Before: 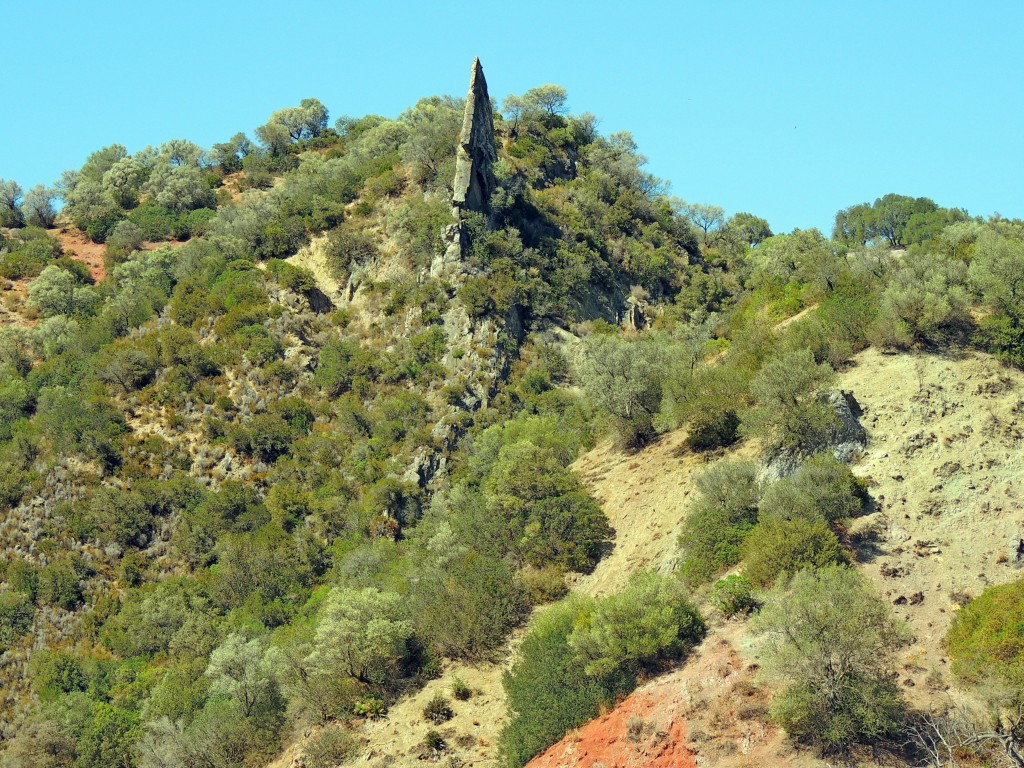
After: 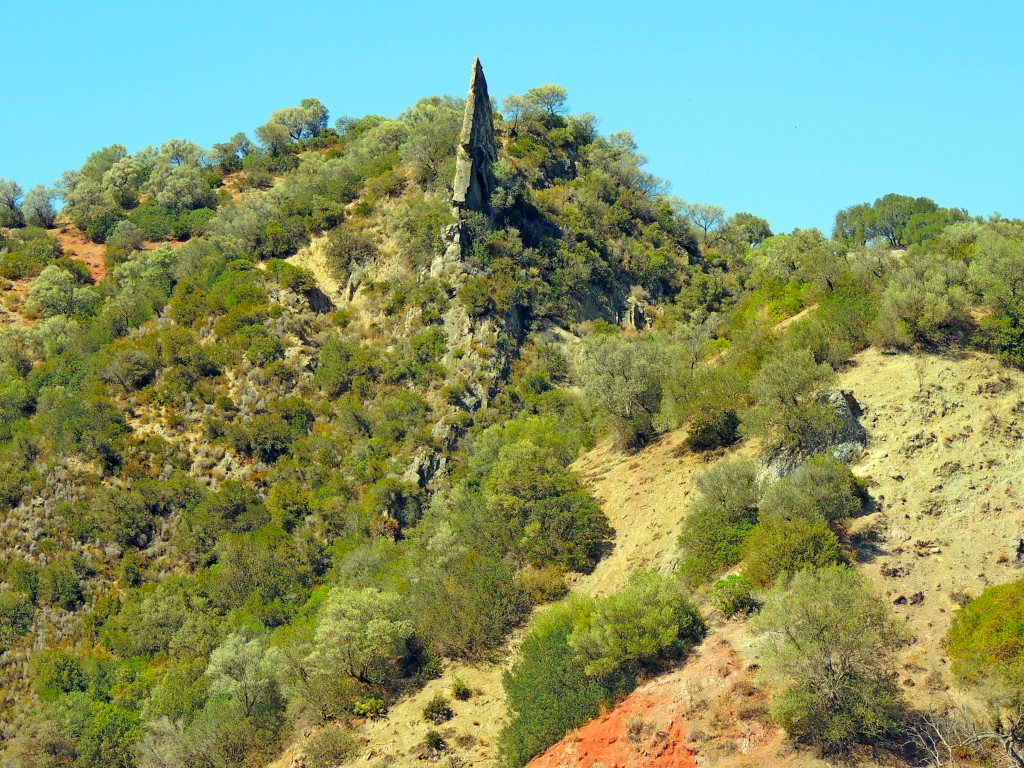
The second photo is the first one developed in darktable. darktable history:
color correction: highlights a* 3.38, highlights b* 2.22, saturation 1.21
